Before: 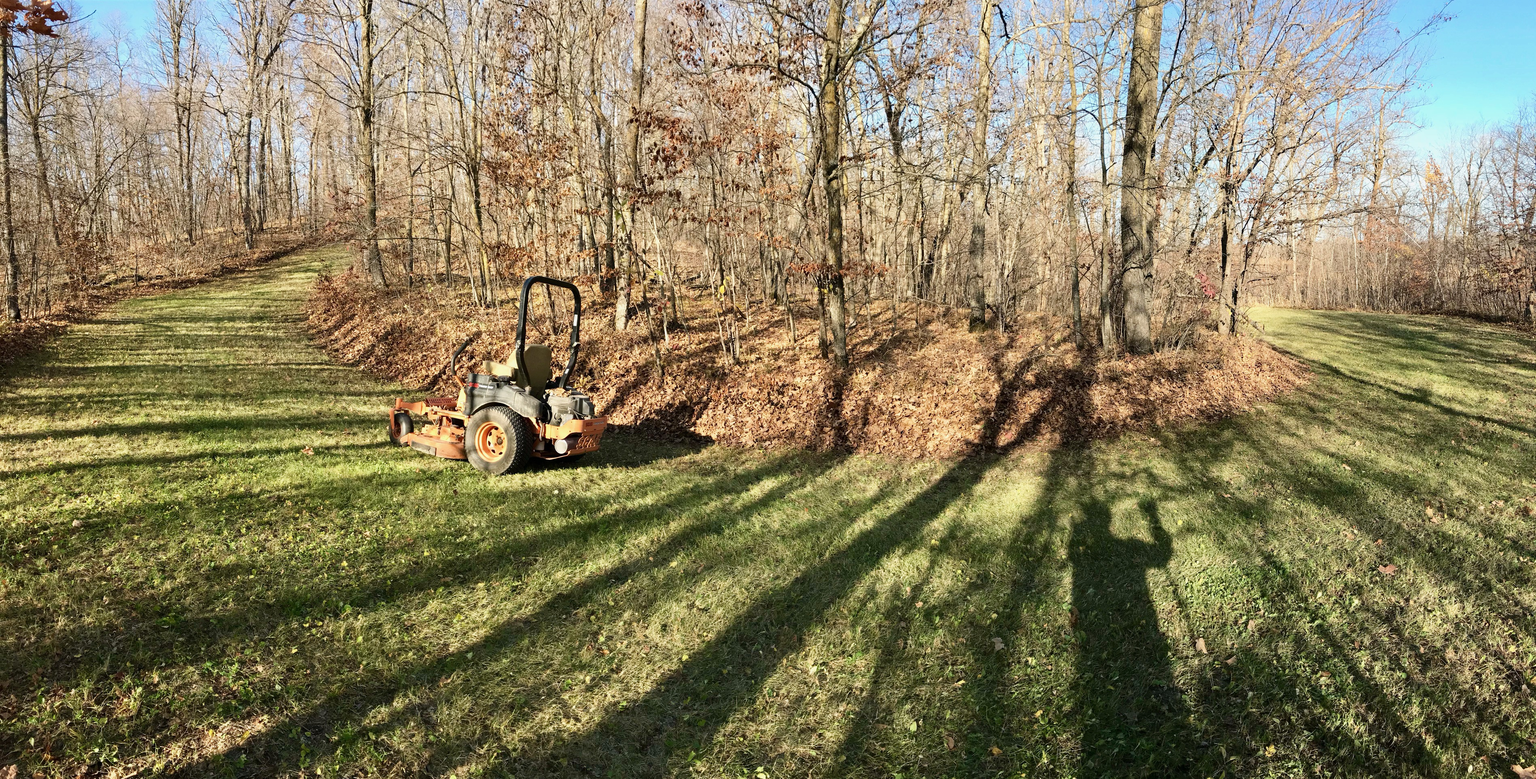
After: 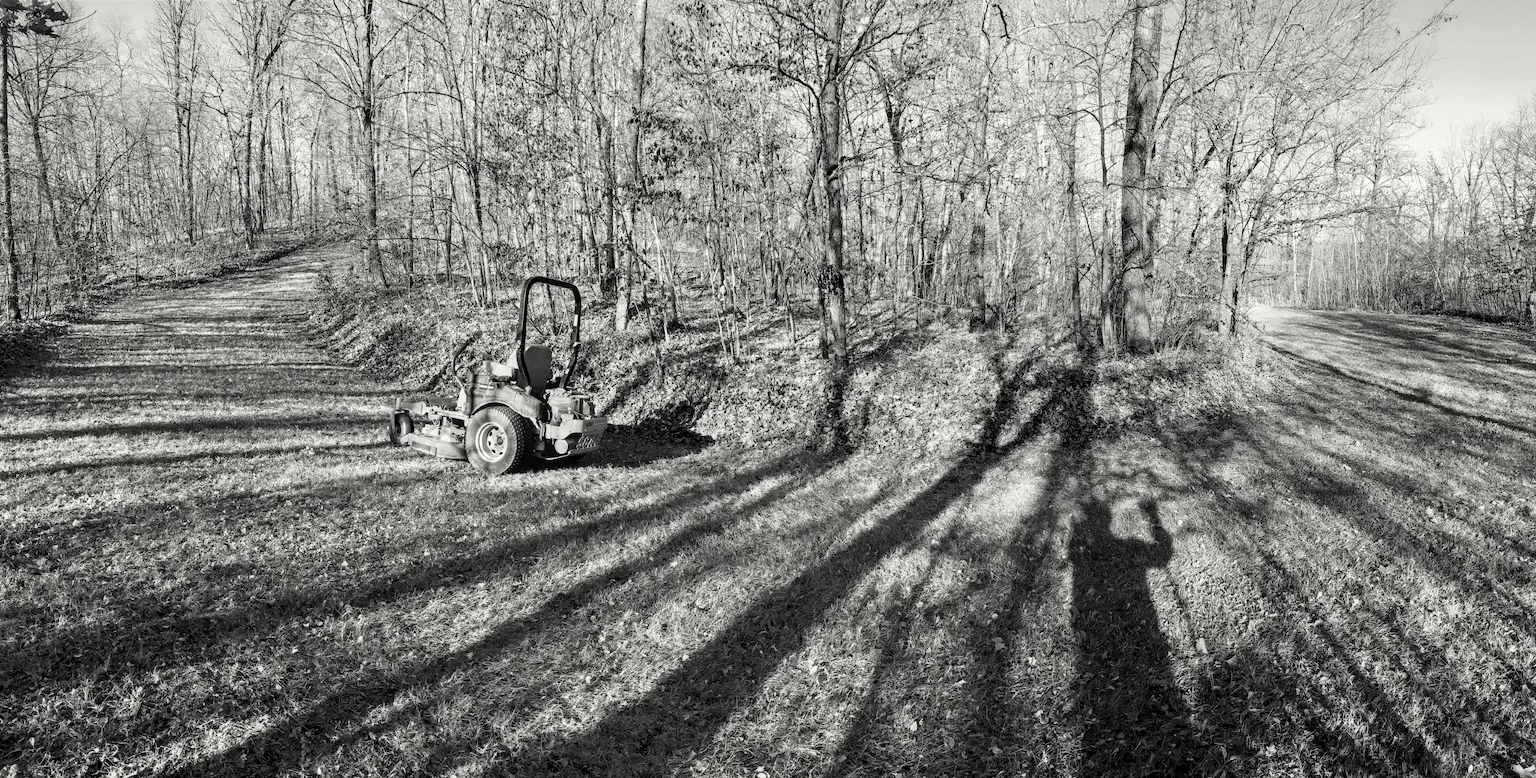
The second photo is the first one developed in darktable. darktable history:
contrast brightness saturation: saturation -1
color correction: highlights b* 3
local contrast: on, module defaults
